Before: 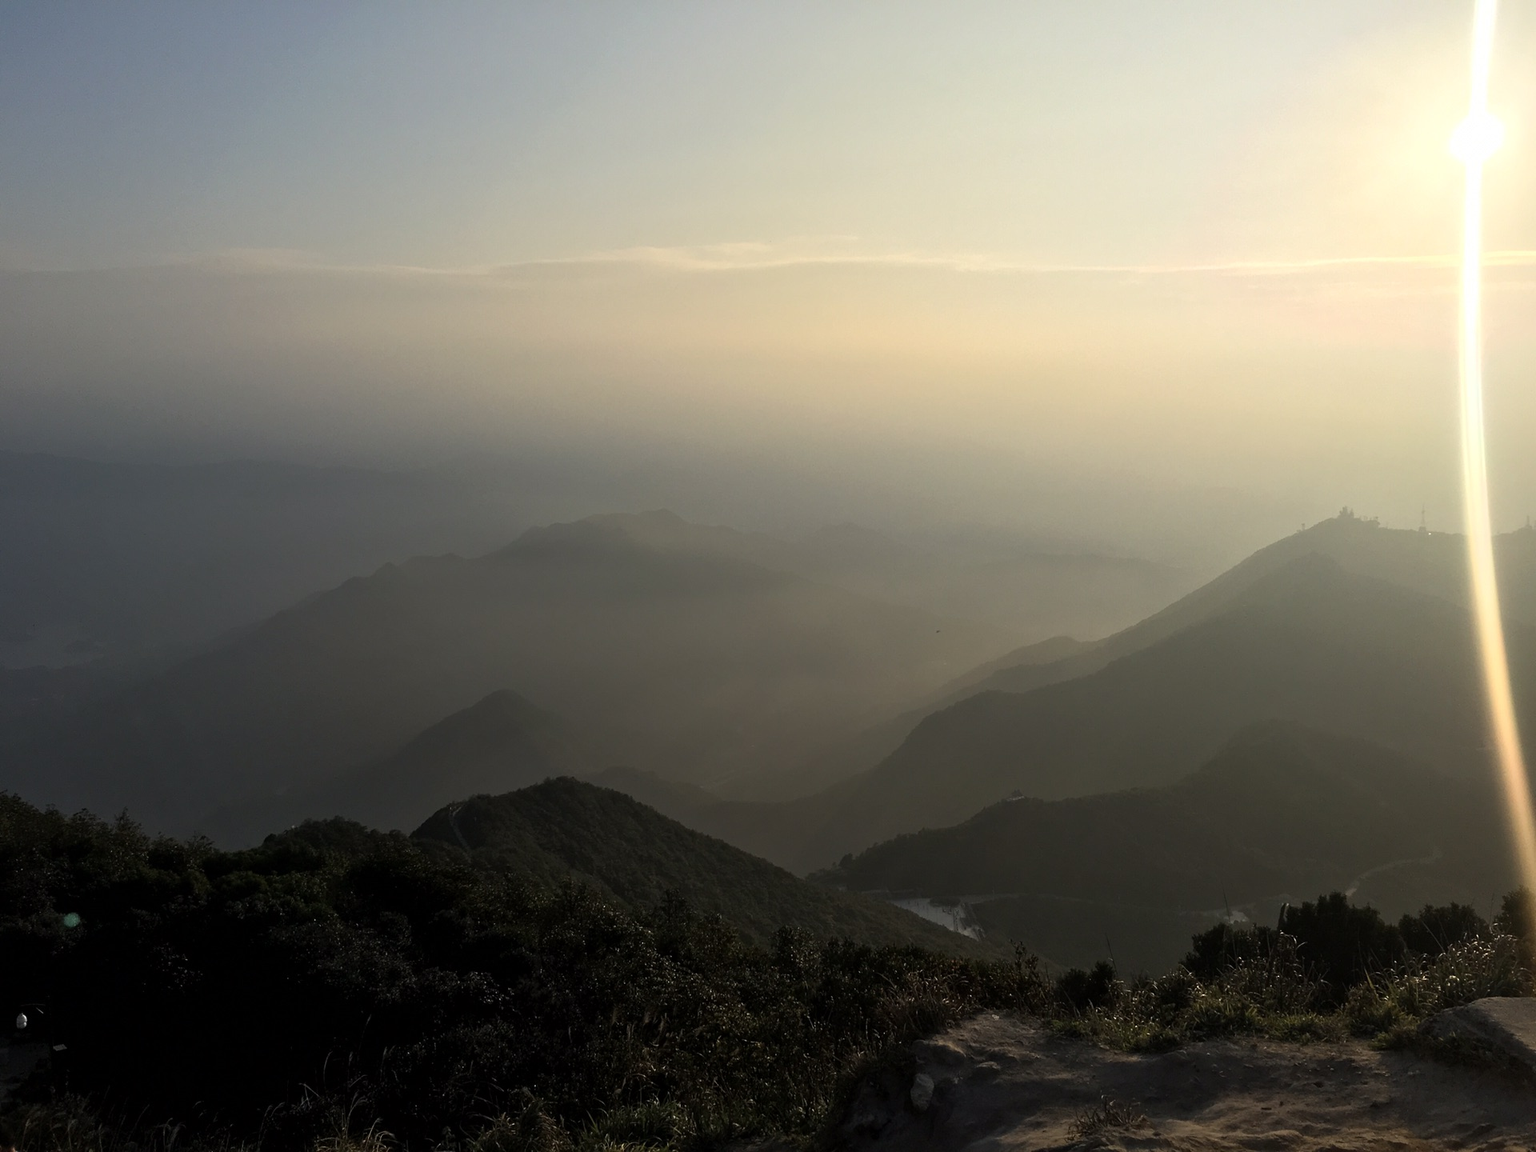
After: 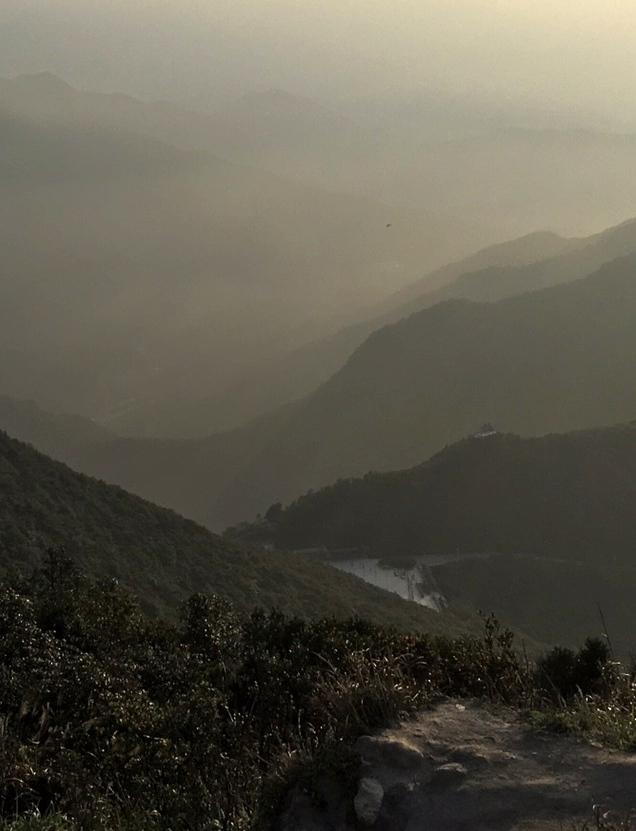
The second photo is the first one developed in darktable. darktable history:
crop: left 40.878%, top 39.176%, right 25.993%, bottom 3.081%
exposure: exposure 0.7 EV, compensate highlight preservation false
